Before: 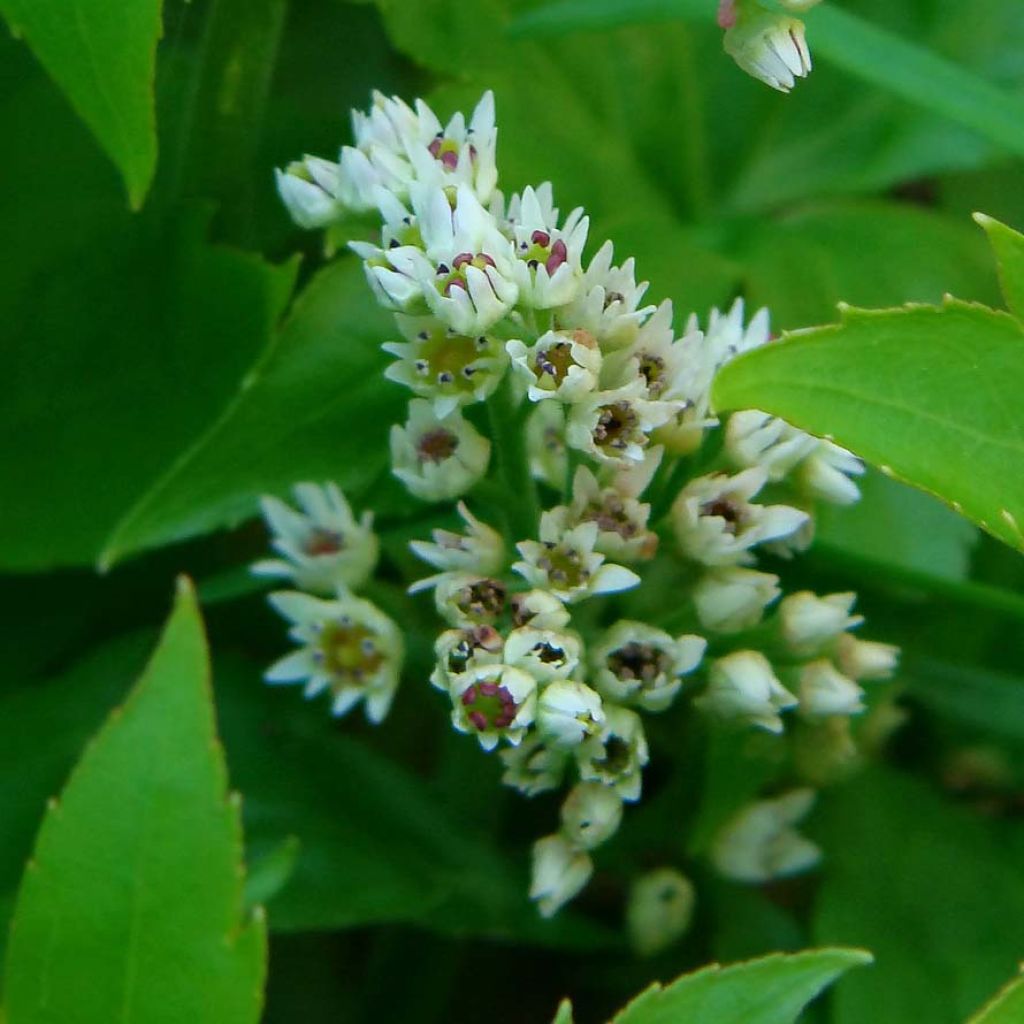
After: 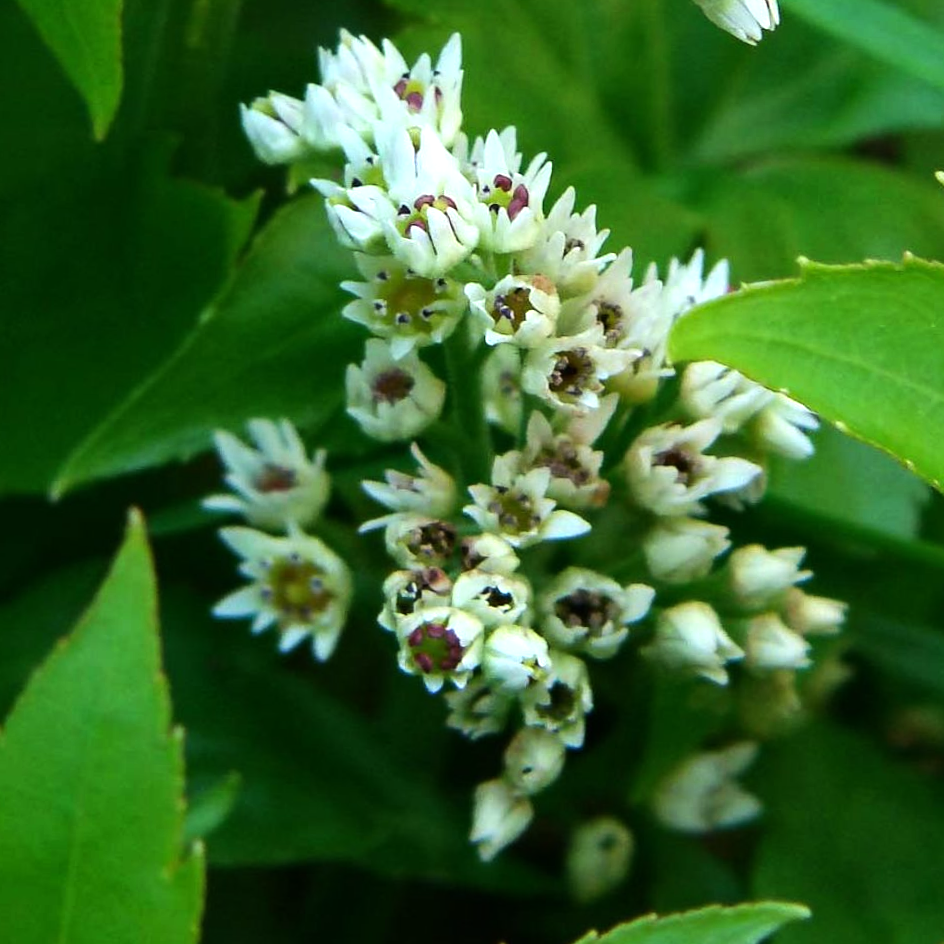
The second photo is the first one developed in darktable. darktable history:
crop and rotate: angle -1.96°, left 3.097%, top 4.154%, right 1.586%, bottom 0.529%
tone equalizer: -8 EV -0.75 EV, -7 EV -0.7 EV, -6 EV -0.6 EV, -5 EV -0.4 EV, -3 EV 0.4 EV, -2 EV 0.6 EV, -1 EV 0.7 EV, +0 EV 0.75 EV, edges refinement/feathering 500, mask exposure compensation -1.57 EV, preserve details no
